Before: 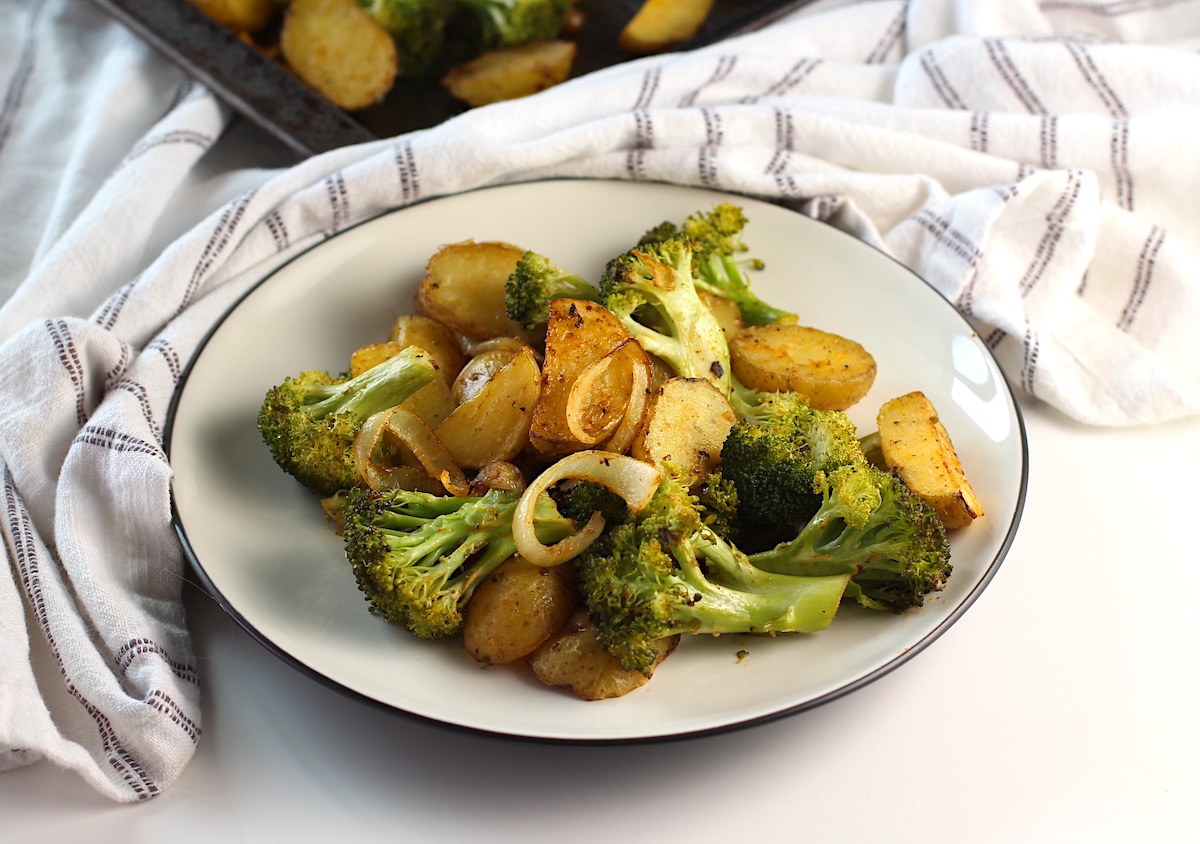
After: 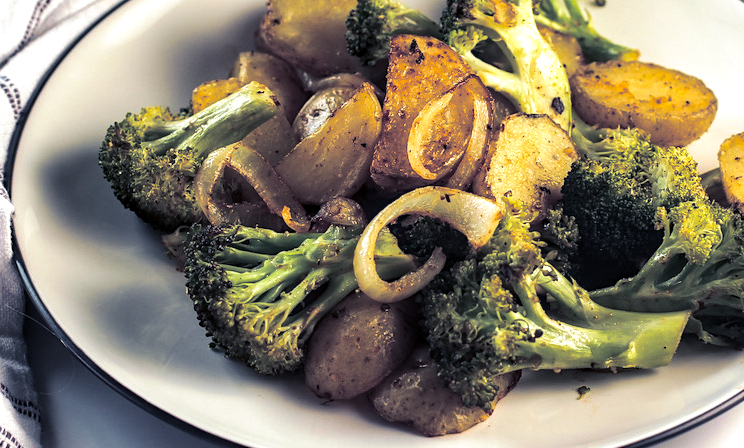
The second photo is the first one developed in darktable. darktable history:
tone equalizer: -8 EV -0.417 EV, -7 EV -0.389 EV, -6 EV -0.333 EV, -5 EV -0.222 EV, -3 EV 0.222 EV, -2 EV 0.333 EV, -1 EV 0.389 EV, +0 EV 0.417 EV, edges refinement/feathering 500, mask exposure compensation -1.57 EV, preserve details no
local contrast: on, module defaults
crop: left 13.312%, top 31.28%, right 24.627%, bottom 15.582%
haze removal: compatibility mode true, adaptive false
white balance: red 1.009, blue 1.027
split-toning: shadows › hue 230.4°
